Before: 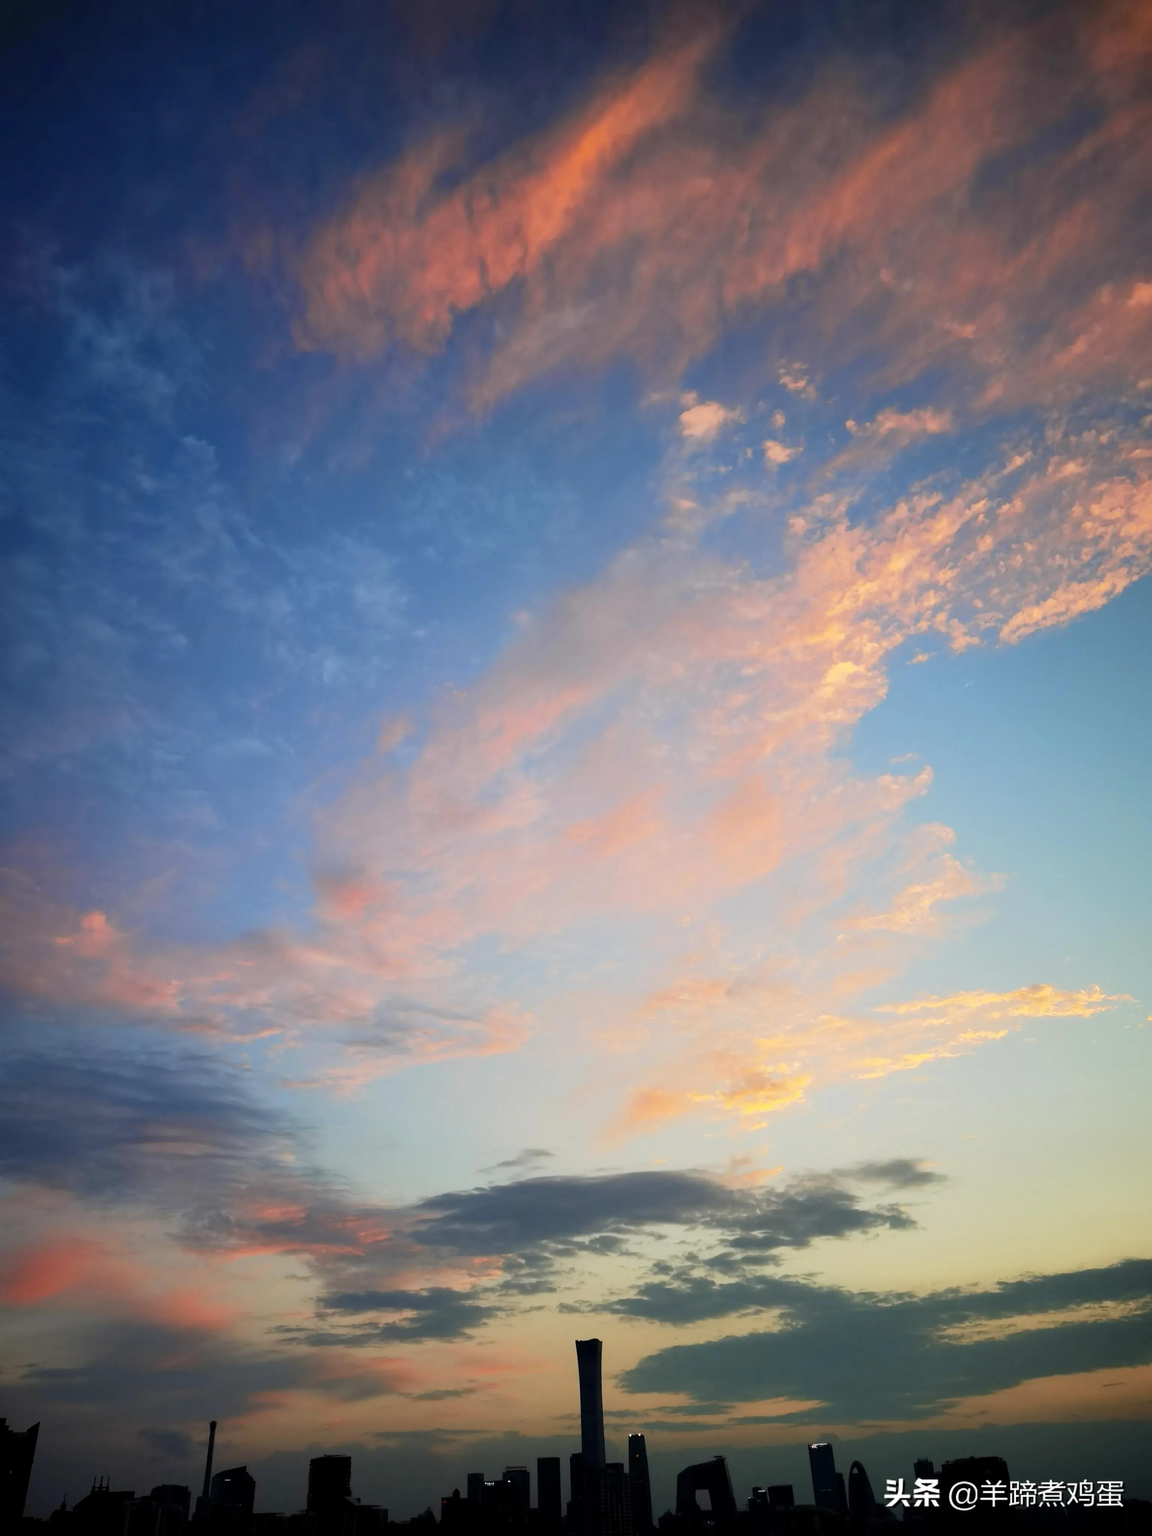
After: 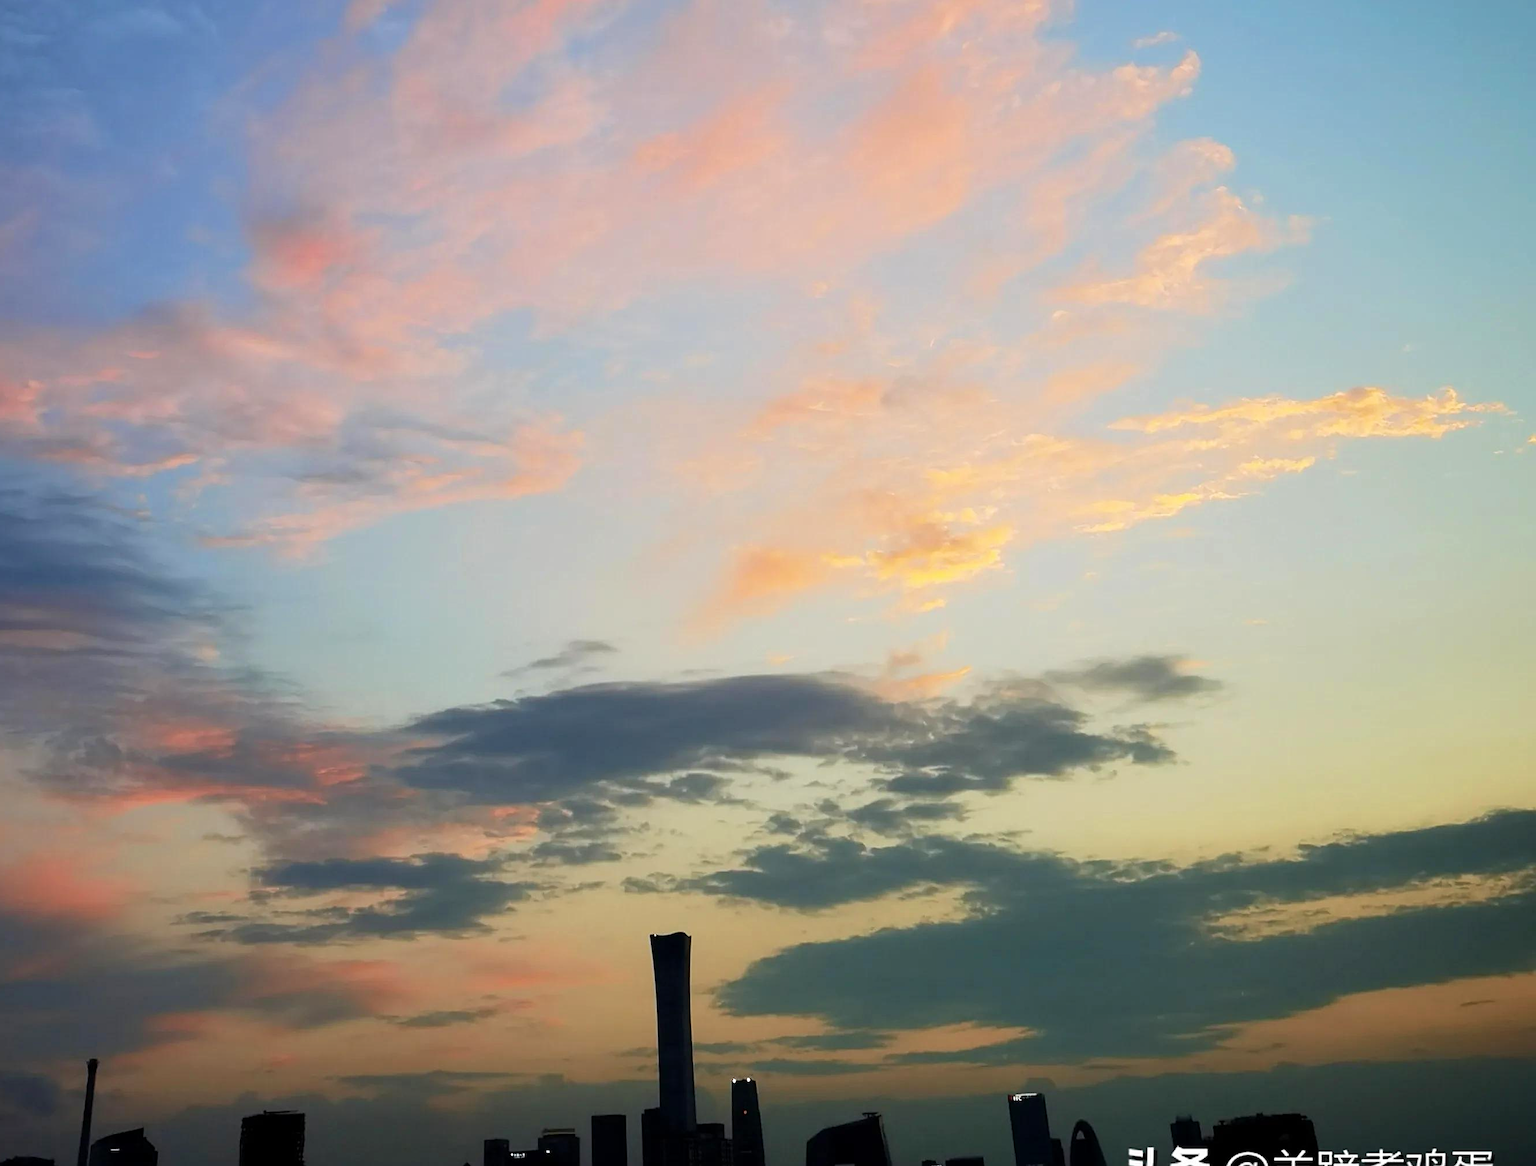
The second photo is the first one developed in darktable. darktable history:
sharpen: radius 2.121, amount 0.378, threshold 0.244
velvia: strength 15.39%
crop and rotate: left 13.288%, top 47.724%, bottom 2.896%
